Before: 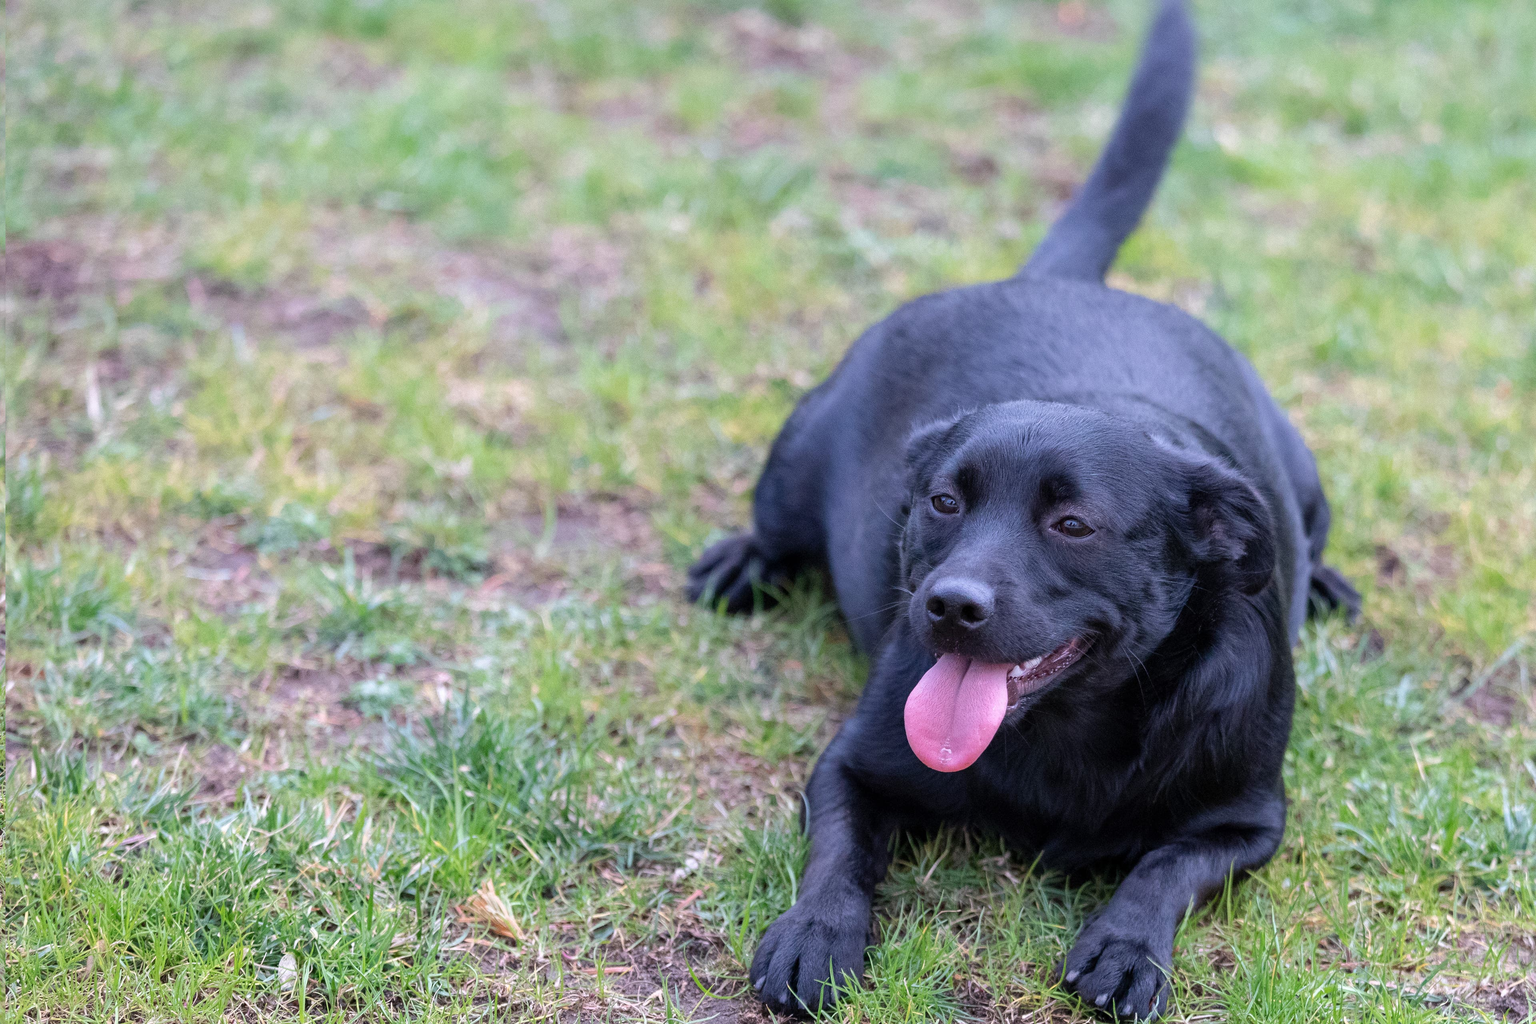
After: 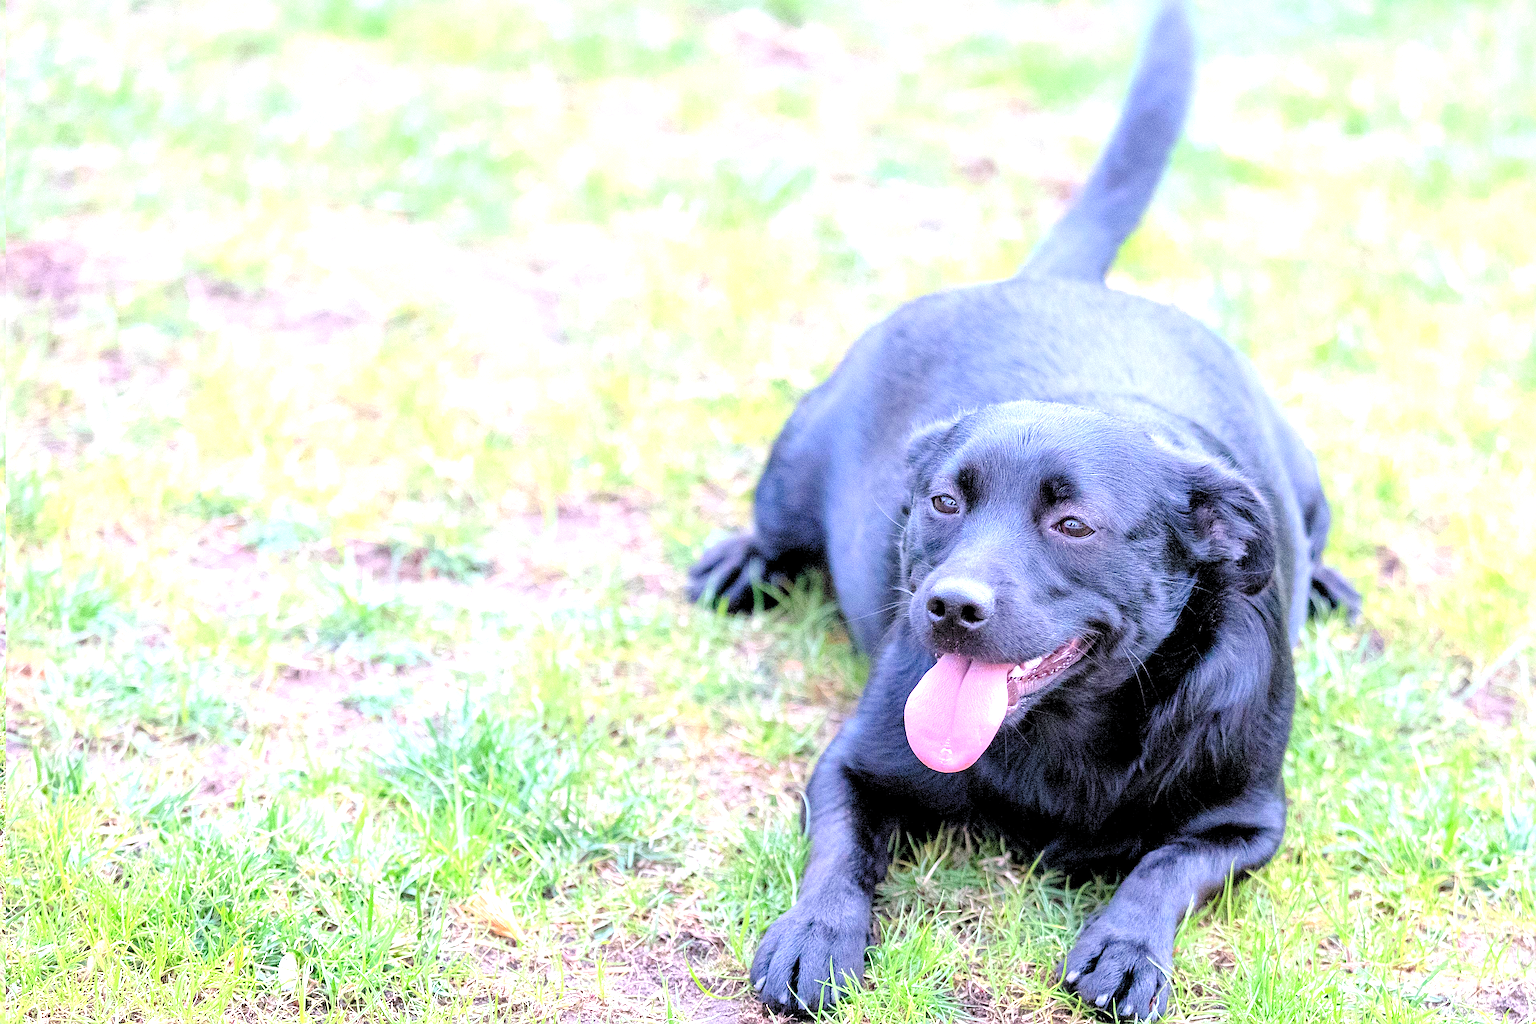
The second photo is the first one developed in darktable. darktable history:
sharpen: amount 0.5
levels: levels [0.093, 0.434, 0.988]
exposure: black level correction 0.001, exposure 1.398 EV, compensate highlight preservation false
